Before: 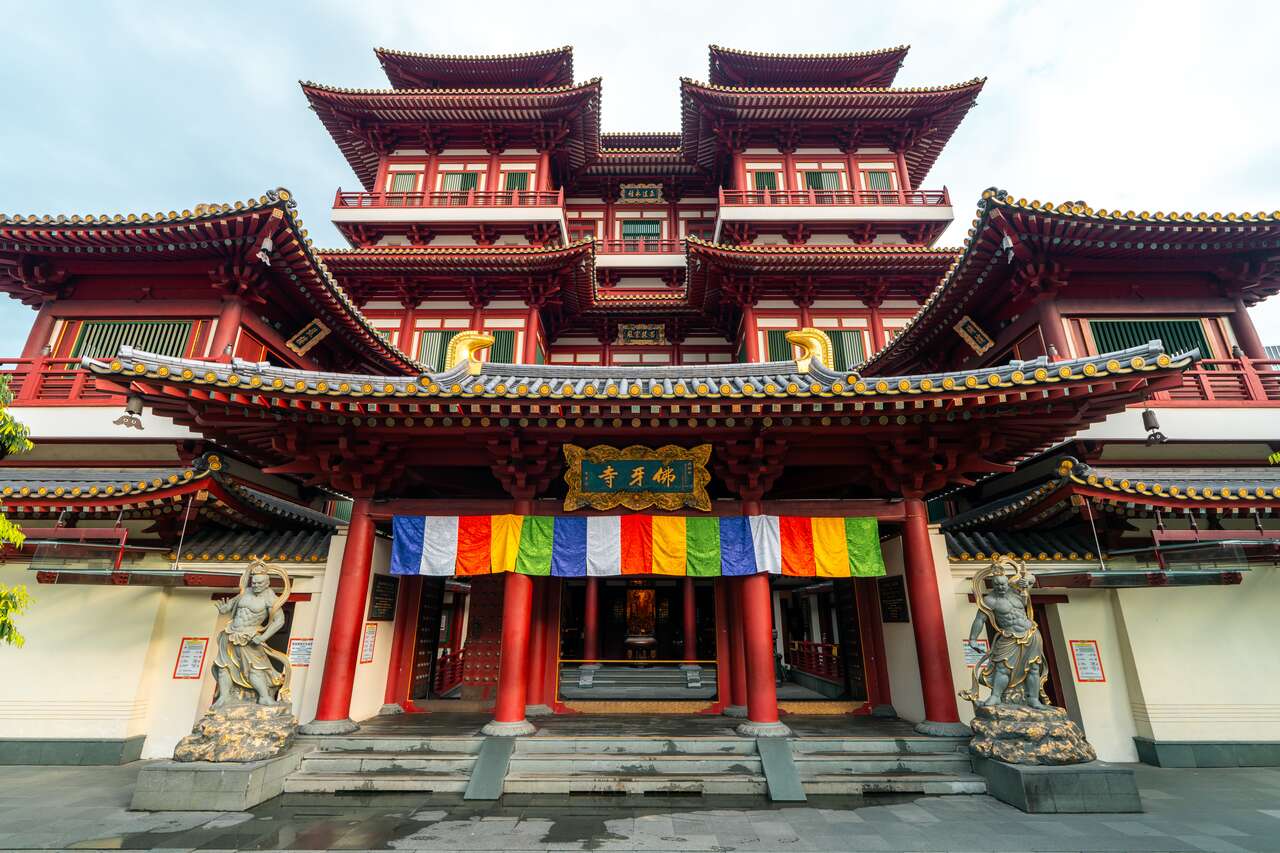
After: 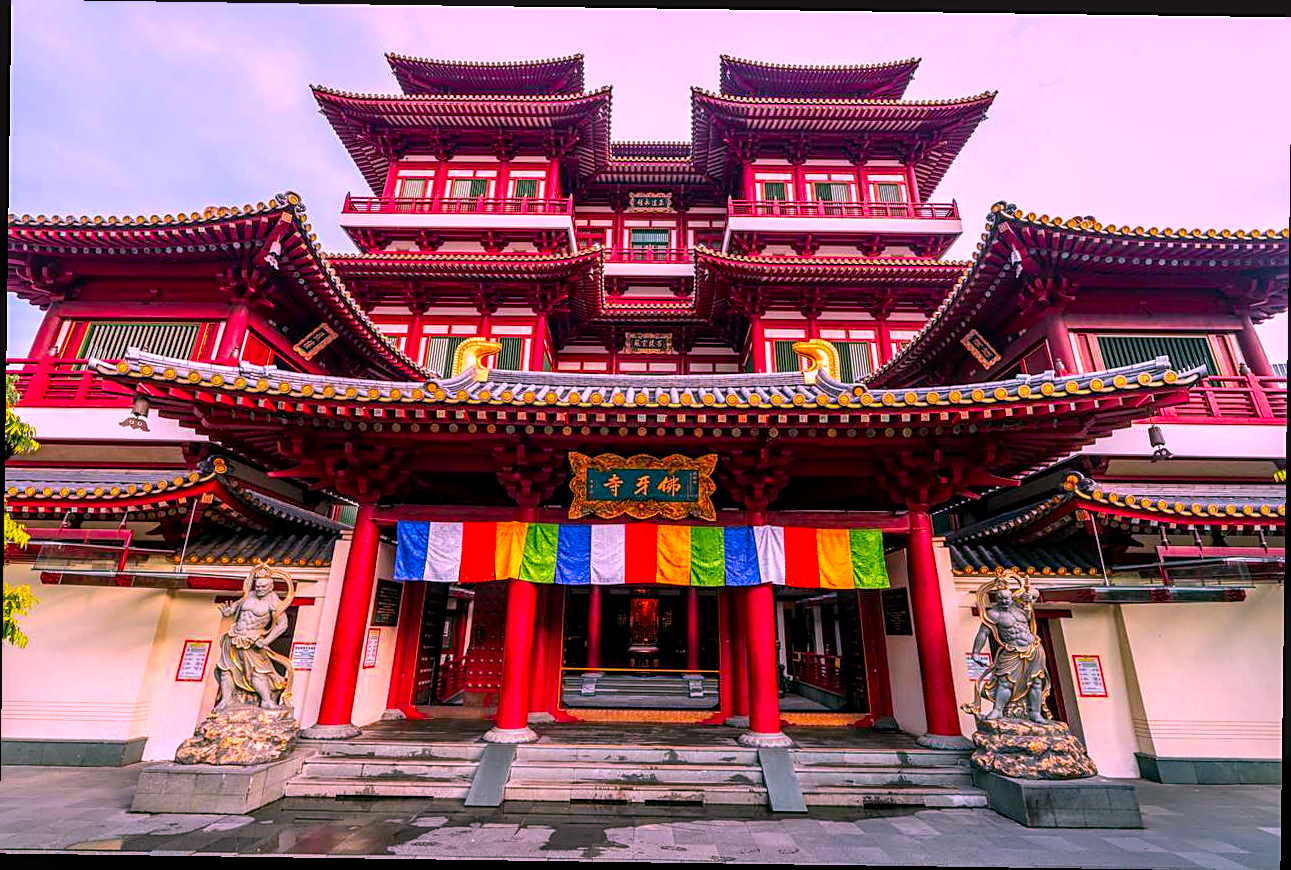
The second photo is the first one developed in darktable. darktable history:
color correction: highlights a* 19.5, highlights b* -11.53, saturation 1.69
sharpen: on, module defaults
local contrast: detail 140%
rotate and perspective: rotation 0.8°, automatic cropping off
